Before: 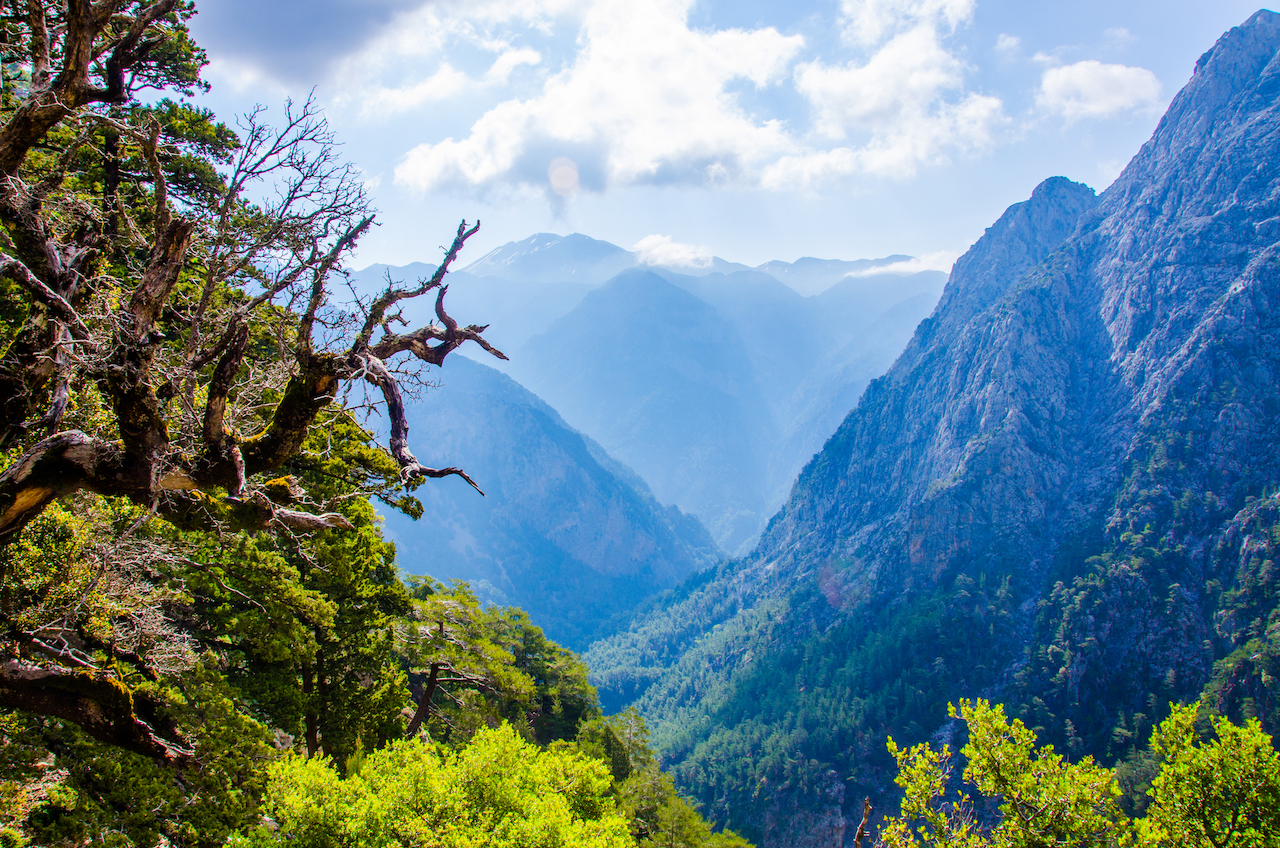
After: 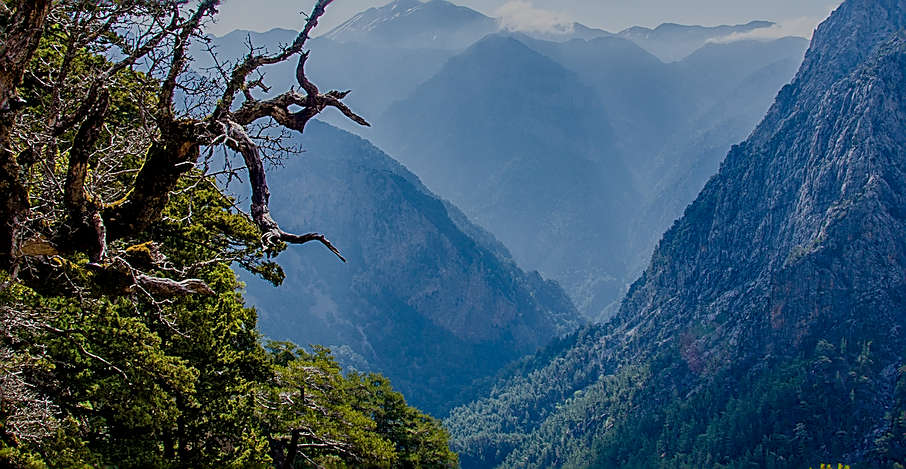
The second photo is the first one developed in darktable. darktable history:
sharpen: radius 1.696, amount 1.308
tone equalizer: -8 EV -1.96 EV, -7 EV -1.97 EV, -6 EV -1.99 EV, -5 EV -1.99 EV, -4 EV -2 EV, -3 EV -1.97 EV, -2 EV -1.98 EV, -1 EV -1.61 EV, +0 EV -1.97 EV, edges refinement/feathering 500, mask exposure compensation -1.57 EV, preserve details no
exposure: black level correction 0.001, exposure 0.499 EV, compensate exposure bias true, compensate highlight preservation false
crop: left 10.885%, top 27.616%, right 18.325%, bottom 16.97%
local contrast: highlights 96%, shadows 86%, detail 160%, midtone range 0.2
